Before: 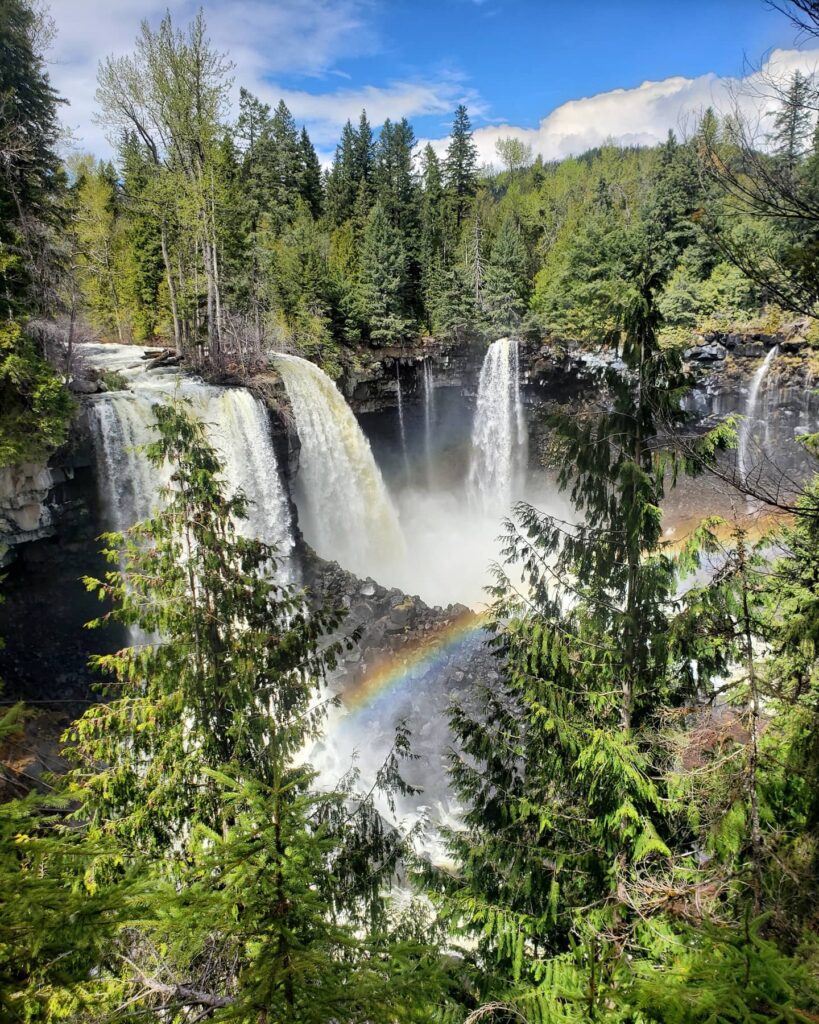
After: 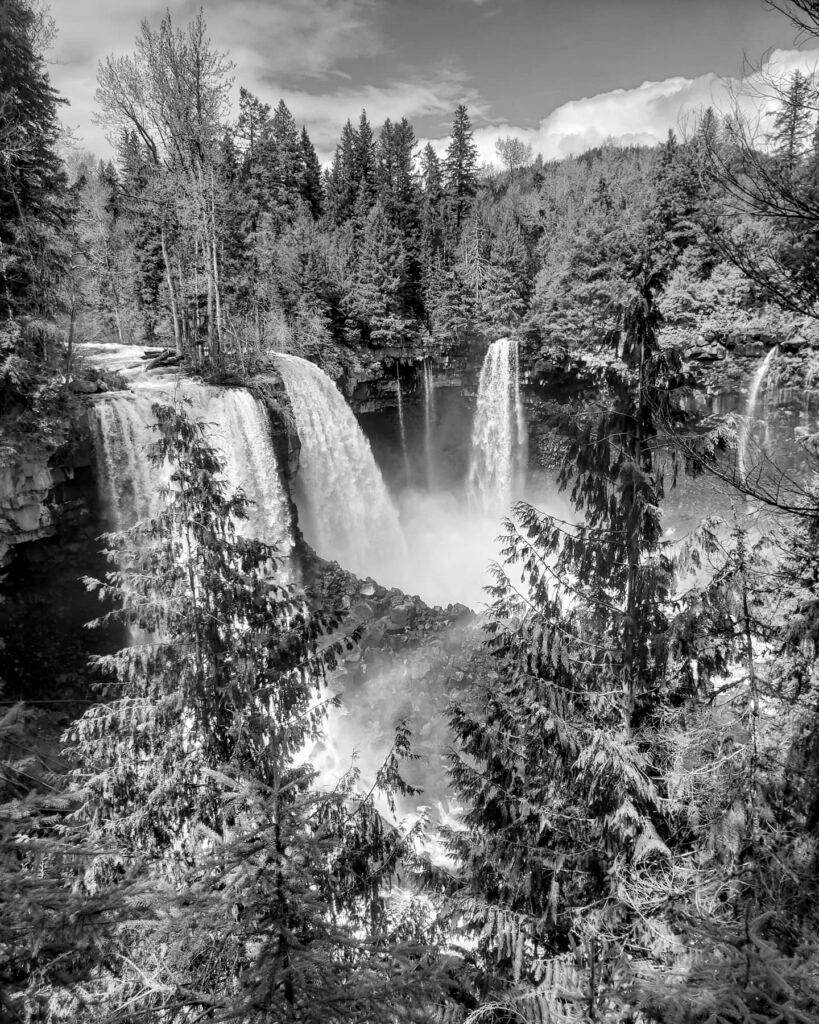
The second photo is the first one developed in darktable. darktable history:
monochrome: a -6.99, b 35.61, size 1.4
local contrast: on, module defaults
